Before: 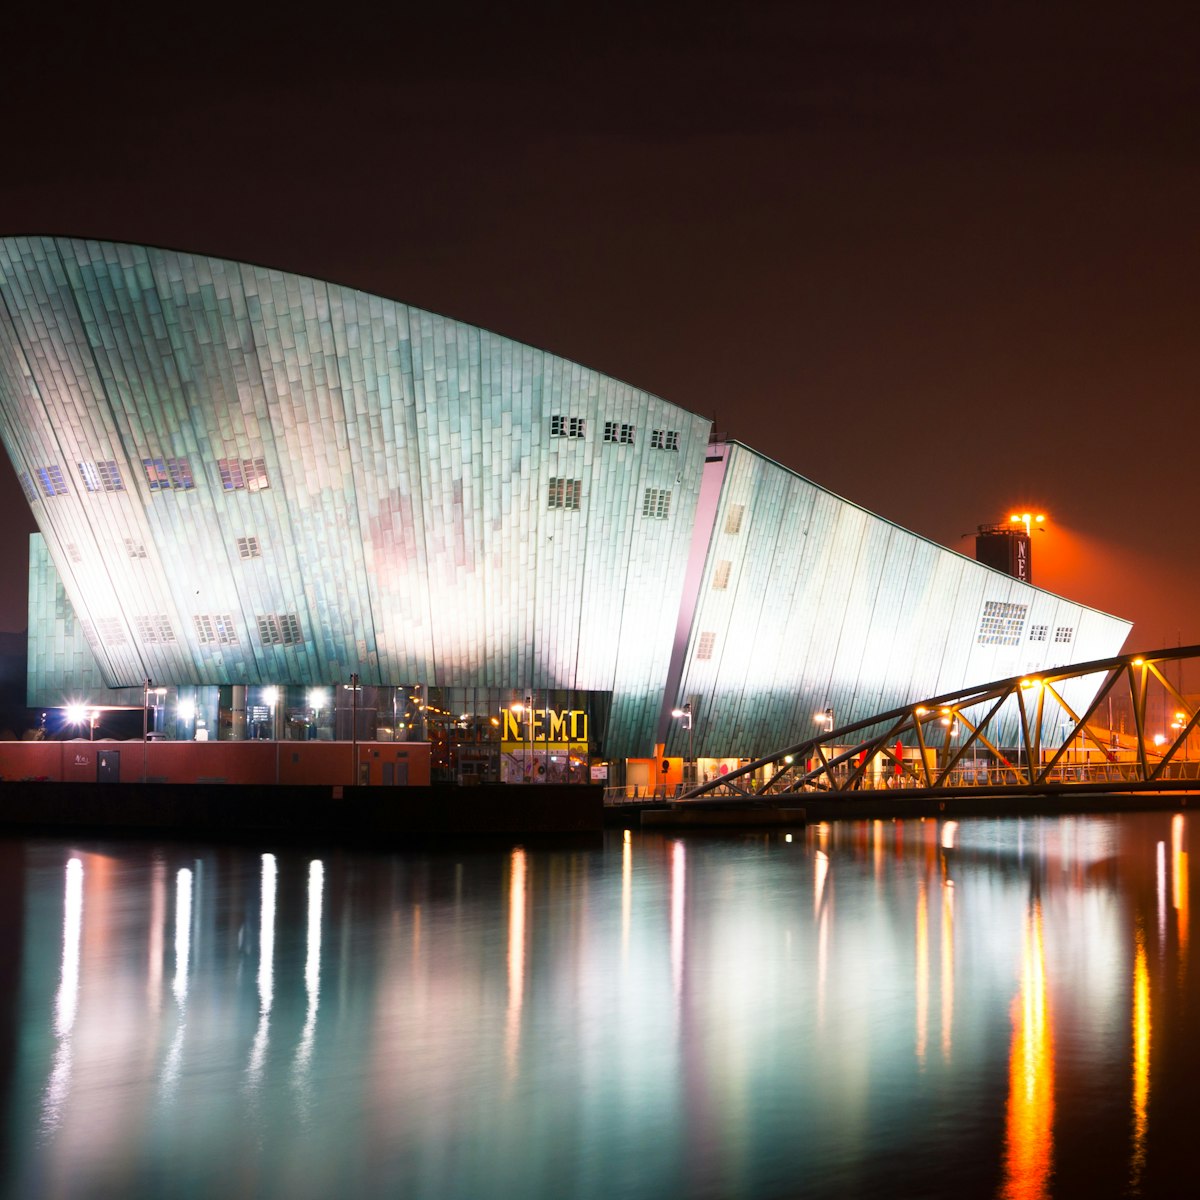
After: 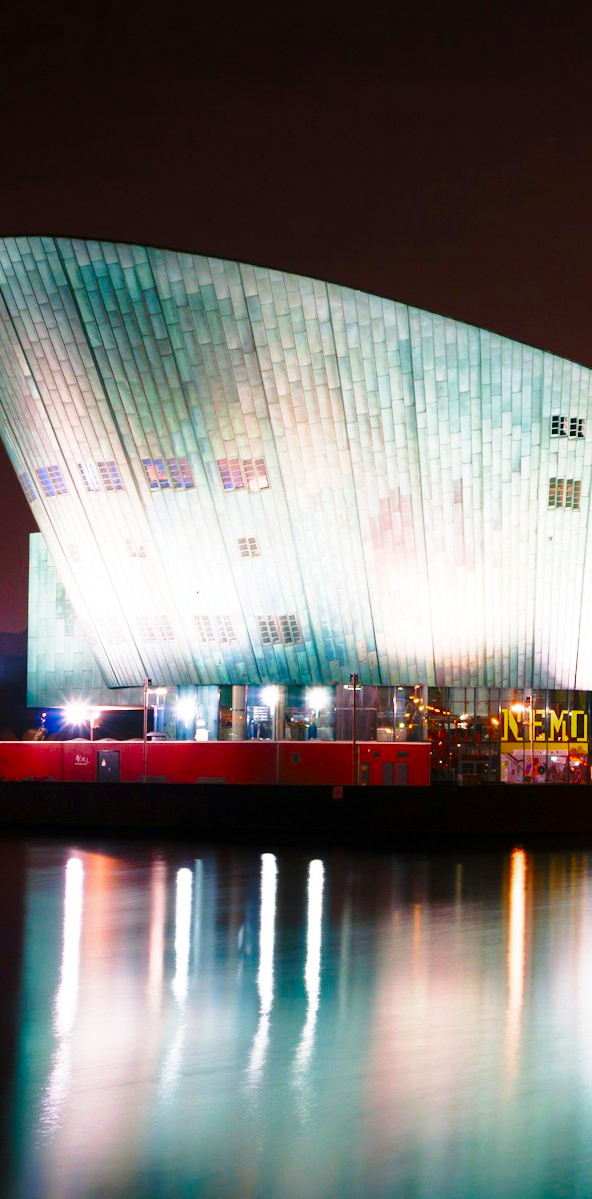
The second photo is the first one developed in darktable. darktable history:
crop and rotate: left 0.043%, top 0%, right 50.575%
color zones: curves: ch0 [(0, 0.425) (0.143, 0.422) (0.286, 0.42) (0.429, 0.419) (0.571, 0.419) (0.714, 0.42) (0.857, 0.422) (1, 0.425)]; ch1 [(0, 0.666) (0.143, 0.669) (0.286, 0.671) (0.429, 0.67) (0.571, 0.67) (0.714, 0.67) (0.857, 0.67) (1, 0.666)]
base curve: curves: ch0 [(0, 0) (0.028, 0.03) (0.121, 0.232) (0.46, 0.748) (0.859, 0.968) (1, 1)], preserve colors none
